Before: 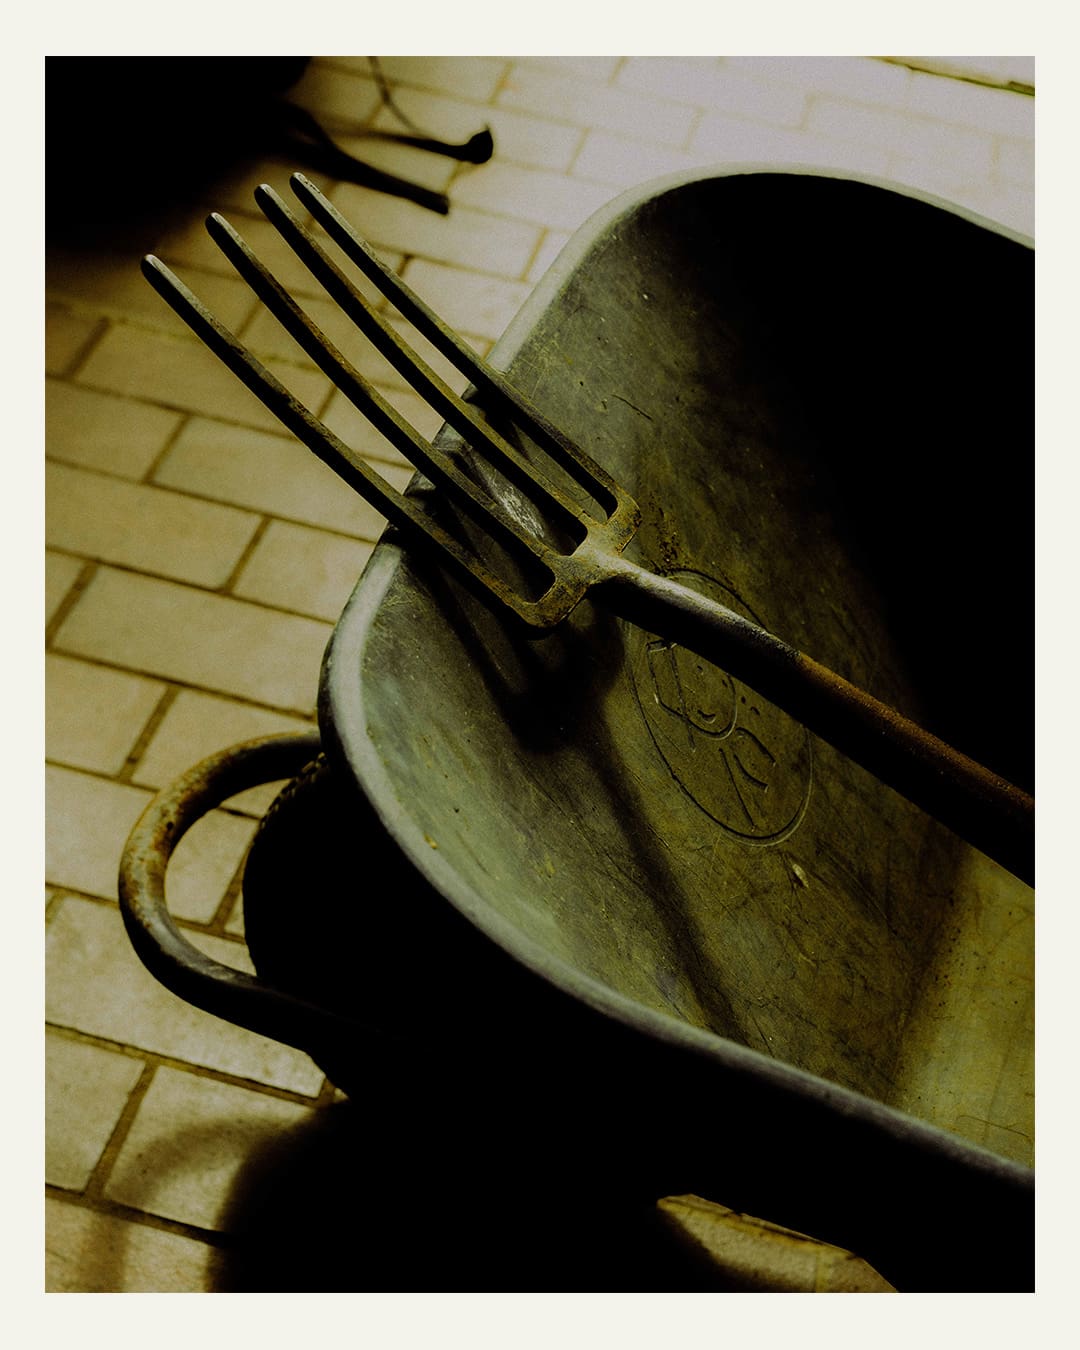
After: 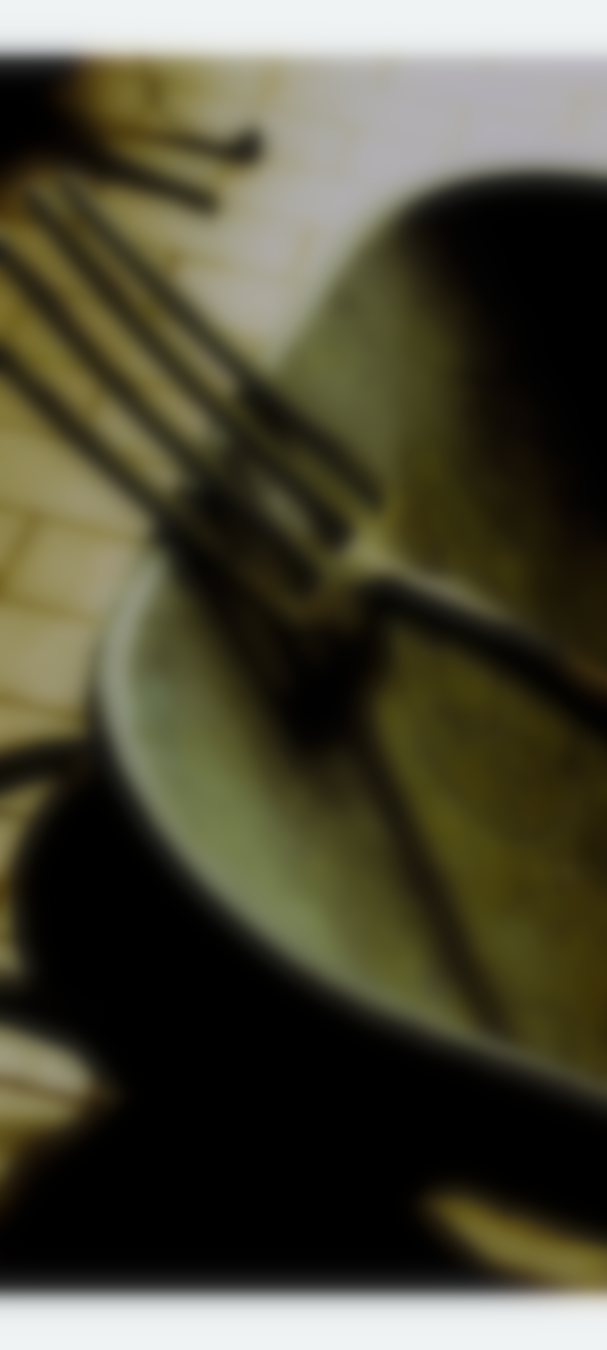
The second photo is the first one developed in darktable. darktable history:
crop: left 21.496%, right 22.254%
white balance: red 0.983, blue 1.036
lowpass: on, module defaults
